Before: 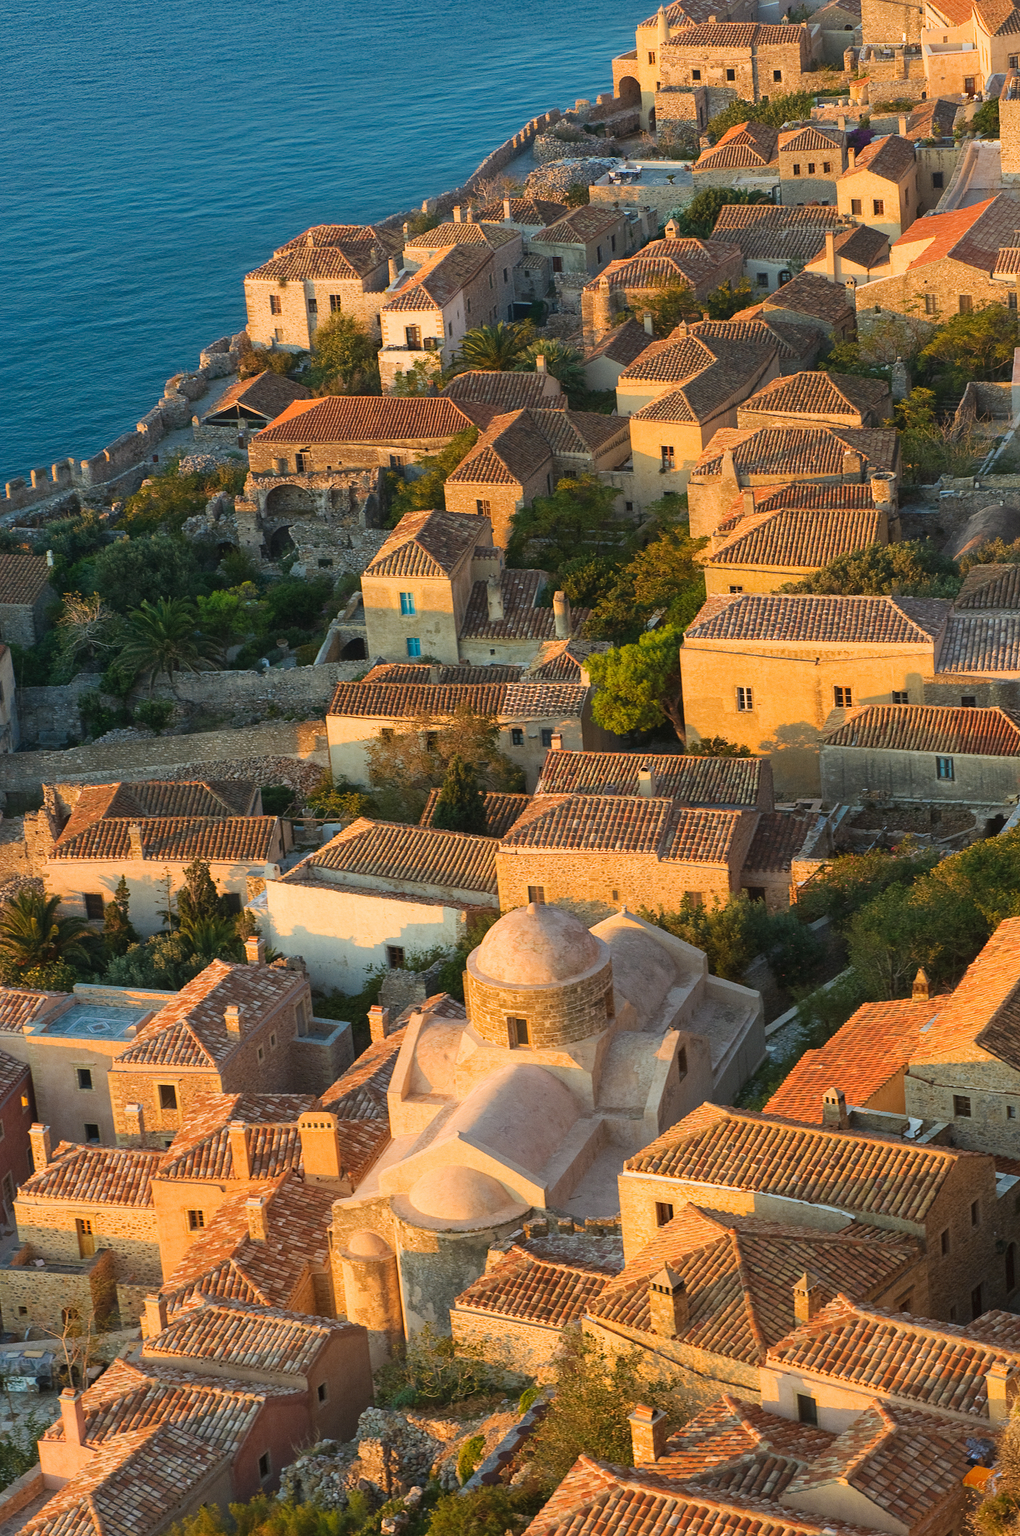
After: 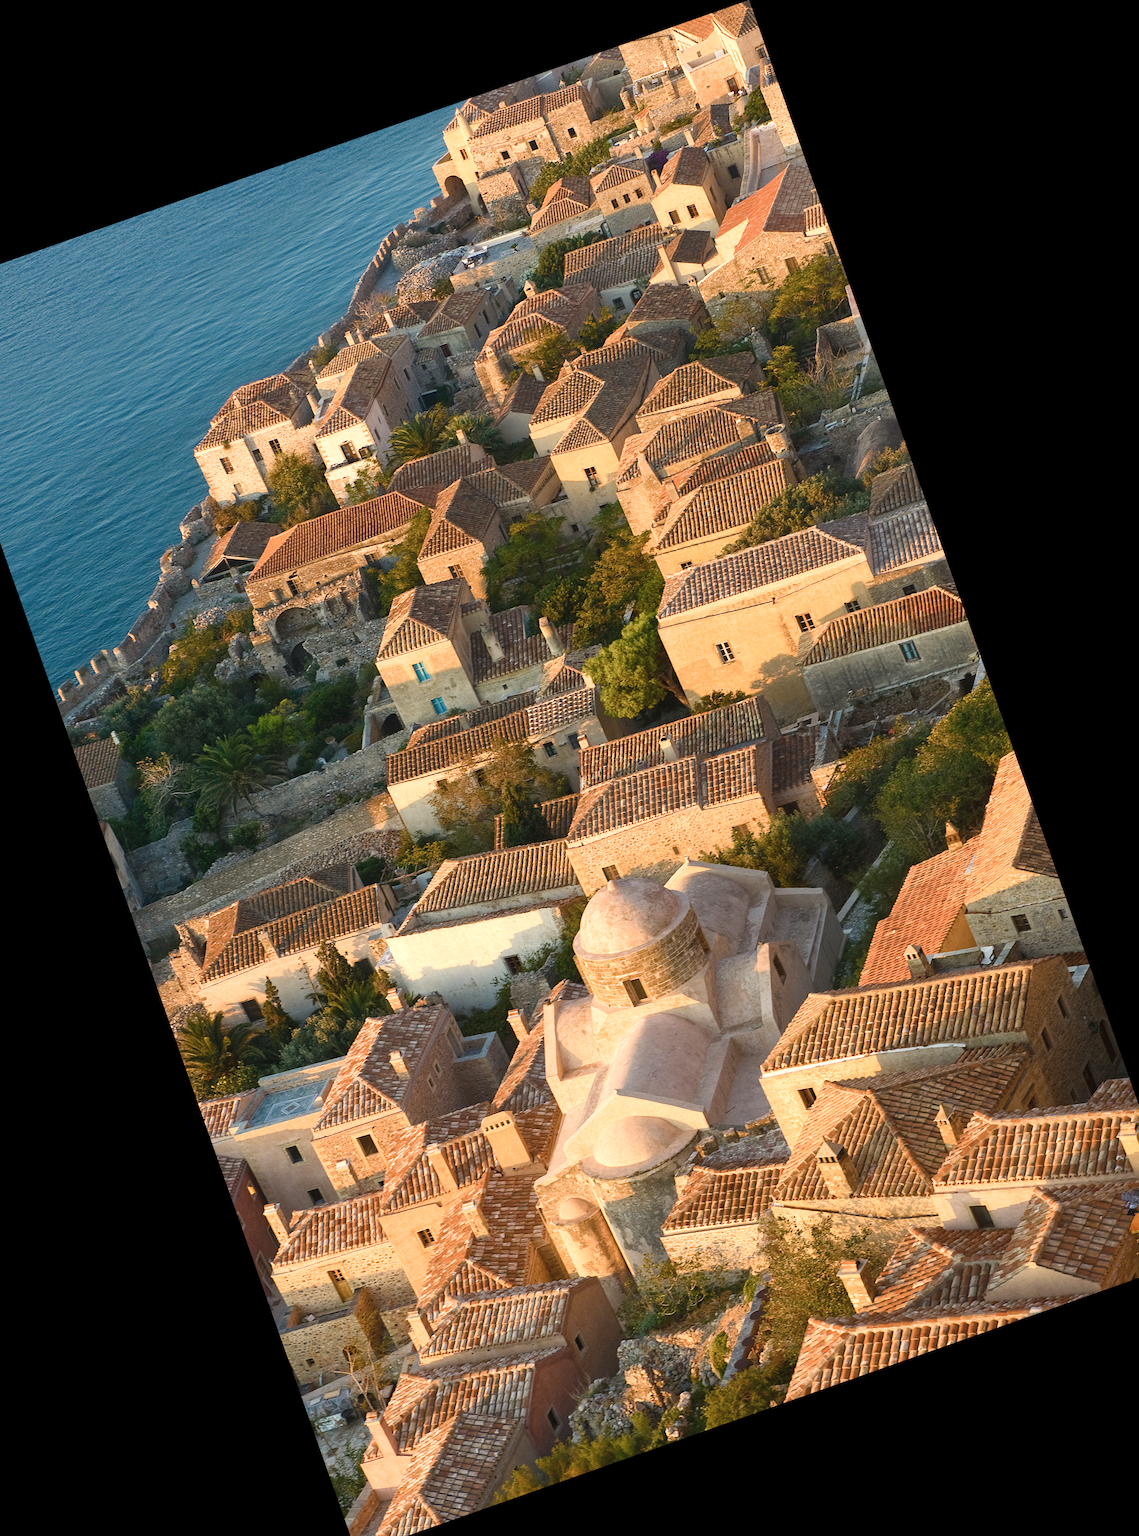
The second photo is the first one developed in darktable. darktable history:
crop and rotate: angle 19.43°, left 6.812%, right 4.125%, bottom 1.087%
color balance rgb: perceptual saturation grading › global saturation 25%, perceptual saturation grading › highlights -50%, perceptual saturation grading › shadows 30%, perceptual brilliance grading › global brilliance 12%, global vibrance 20%
color correction: highlights a* 5.59, highlights b* 5.24, saturation 0.68
